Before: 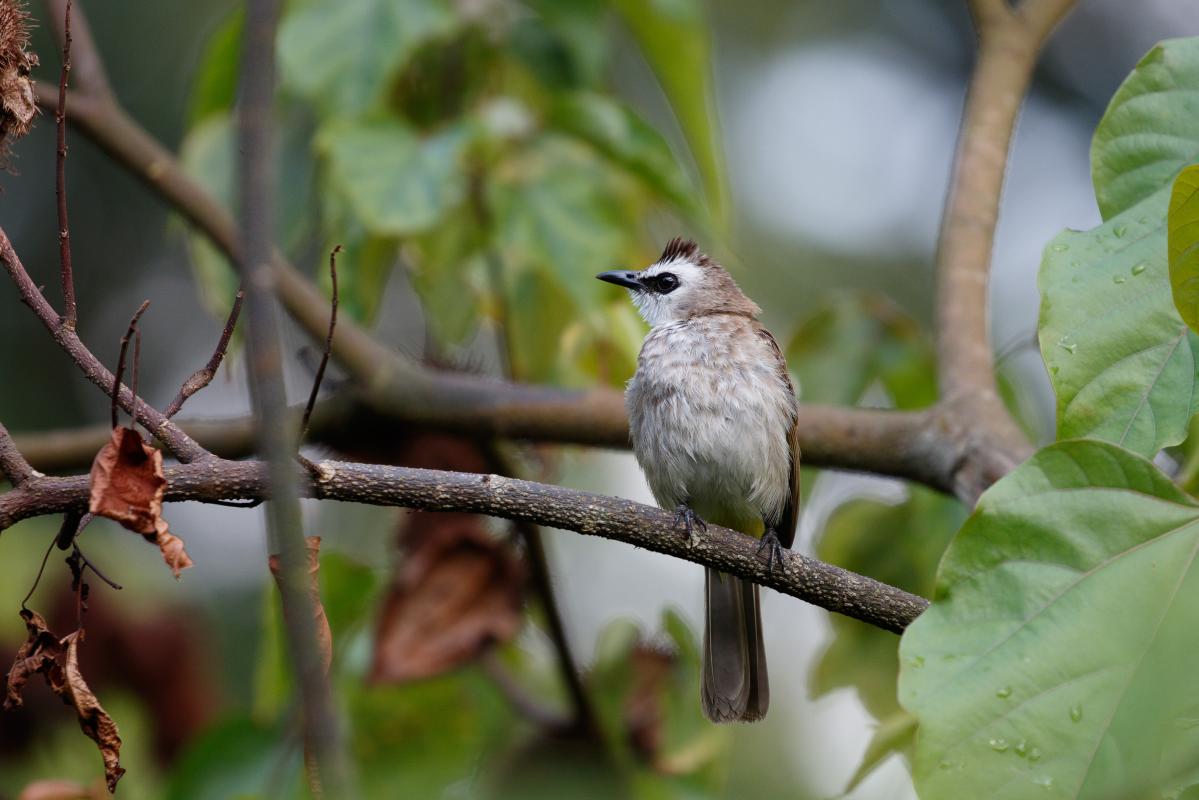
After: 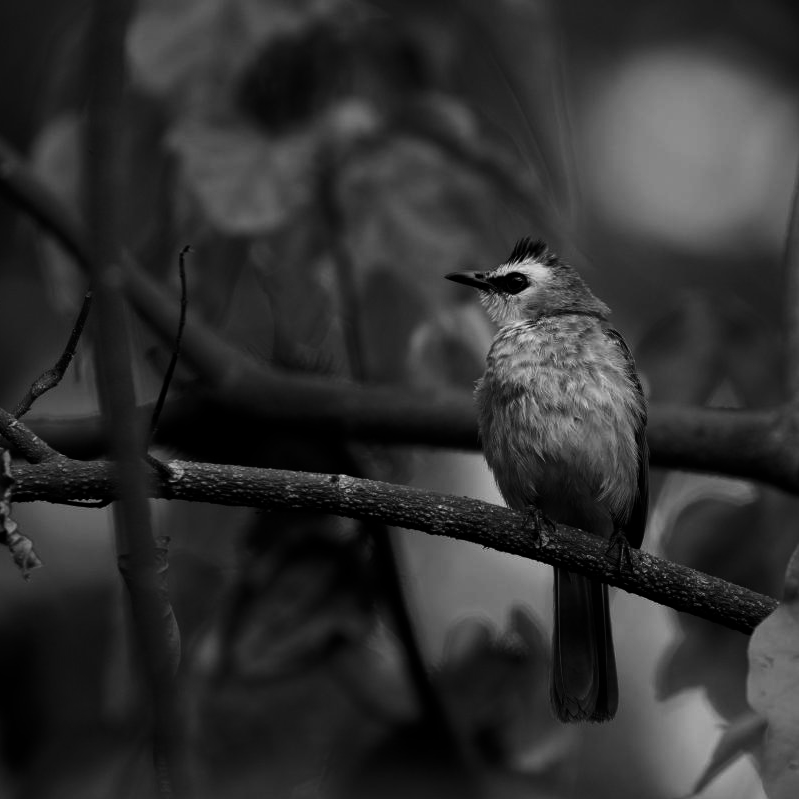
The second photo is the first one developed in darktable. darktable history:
crop and rotate: left 12.673%, right 20.66%
contrast brightness saturation: contrast -0.03, brightness -0.59, saturation -1
